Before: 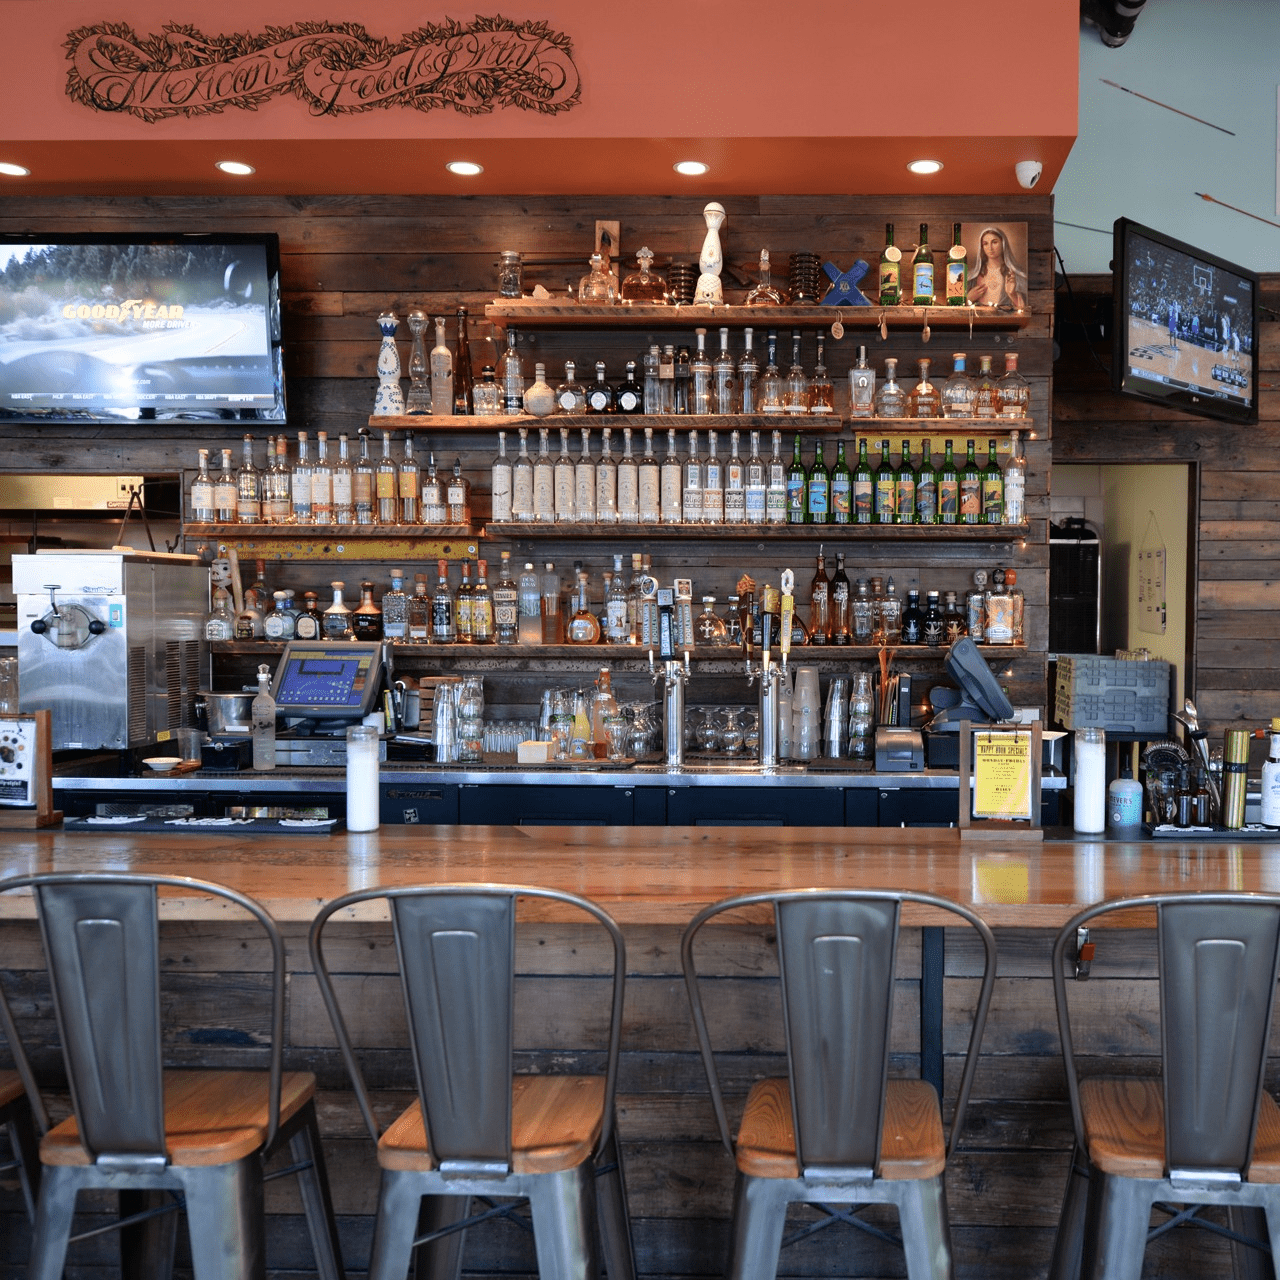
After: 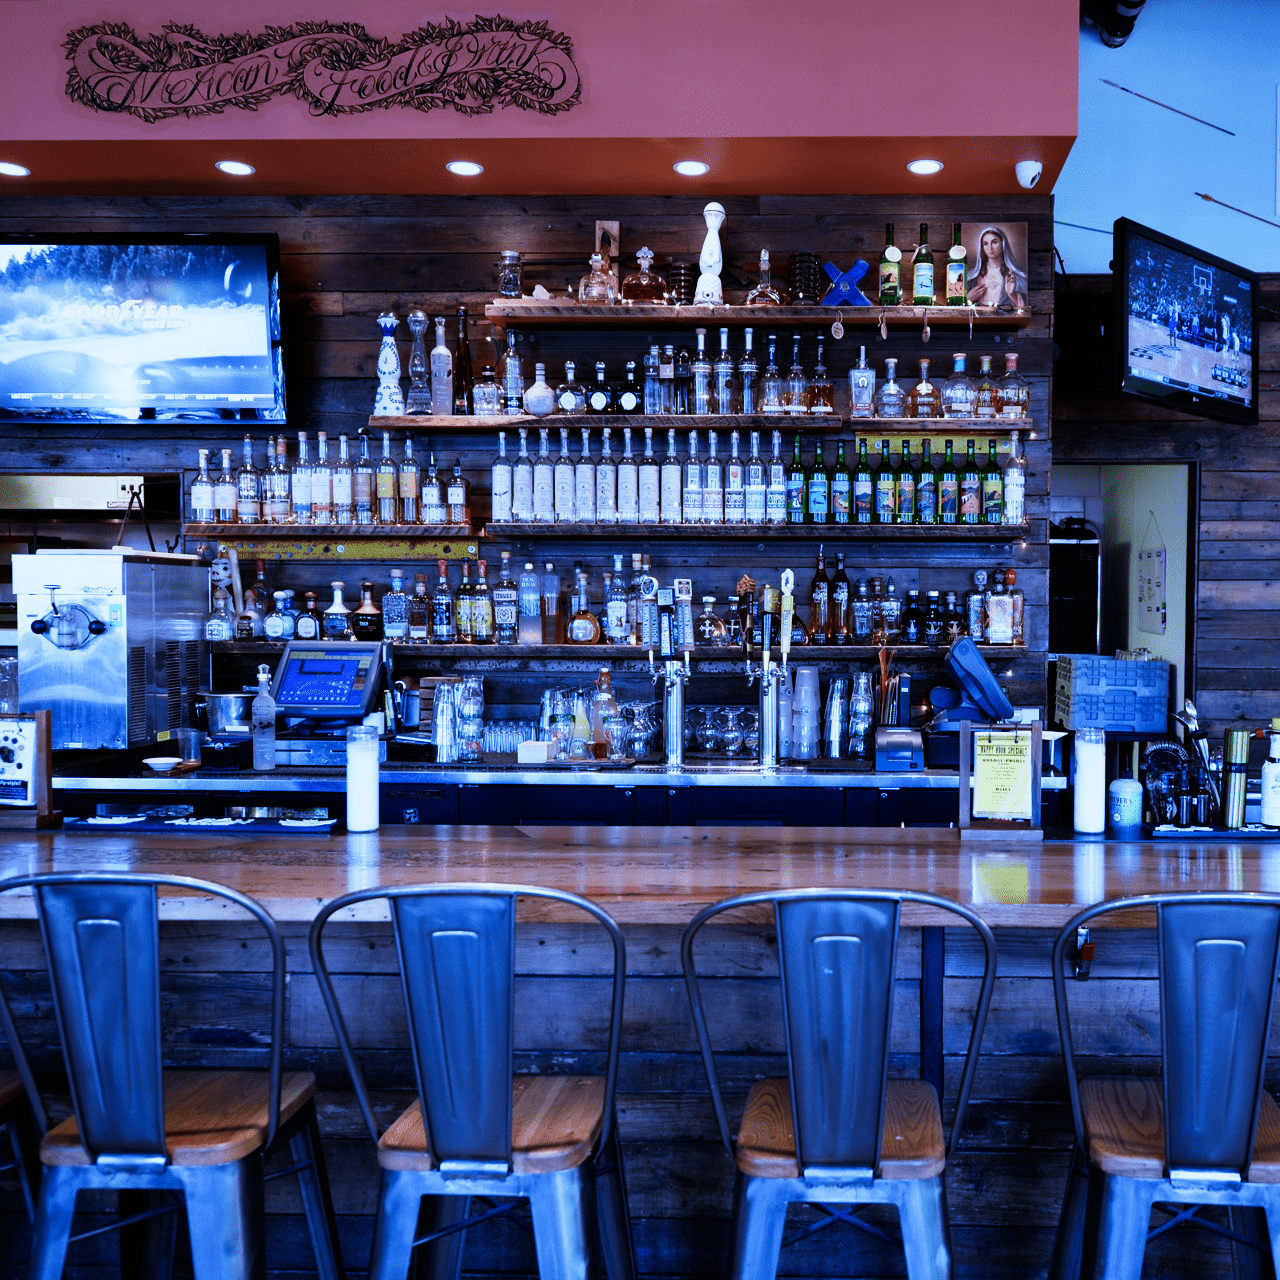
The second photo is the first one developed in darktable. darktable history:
sigmoid: contrast 1.93, skew 0.29, preserve hue 0%
white balance: red 0.766, blue 1.537
